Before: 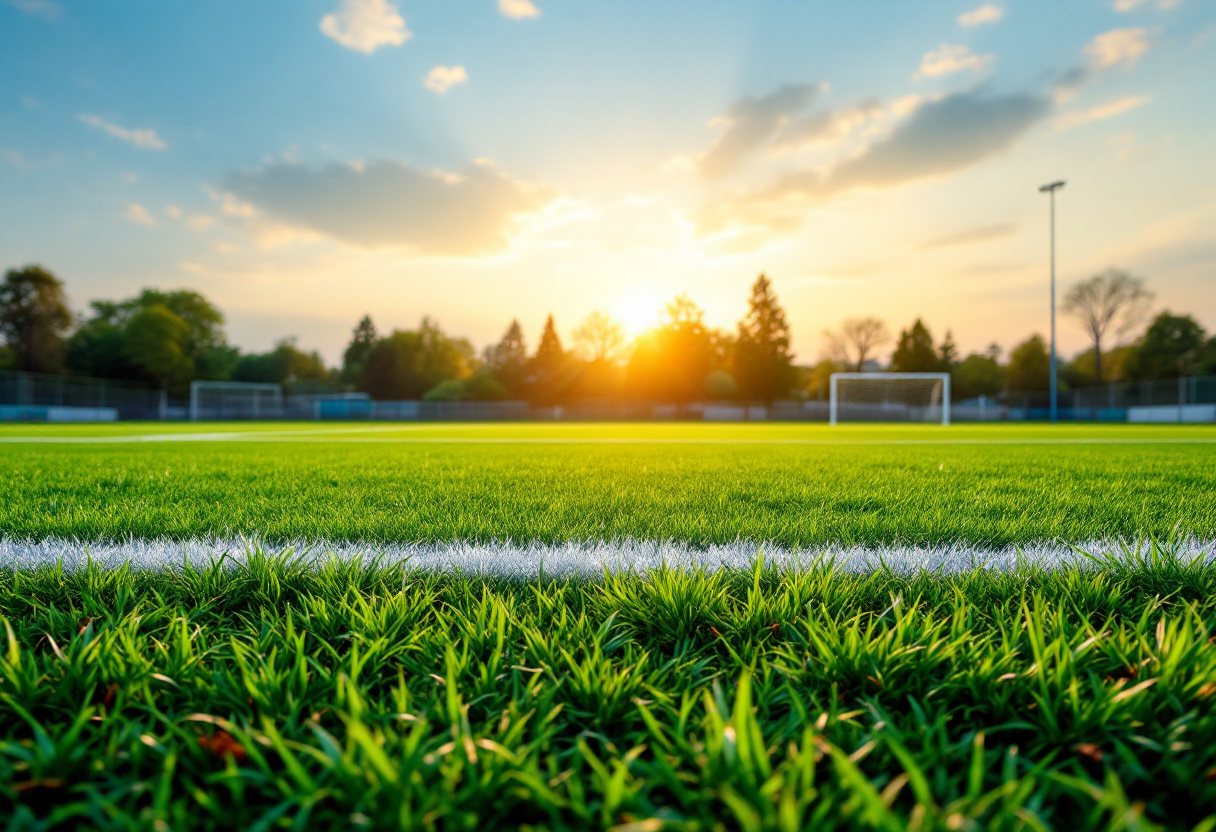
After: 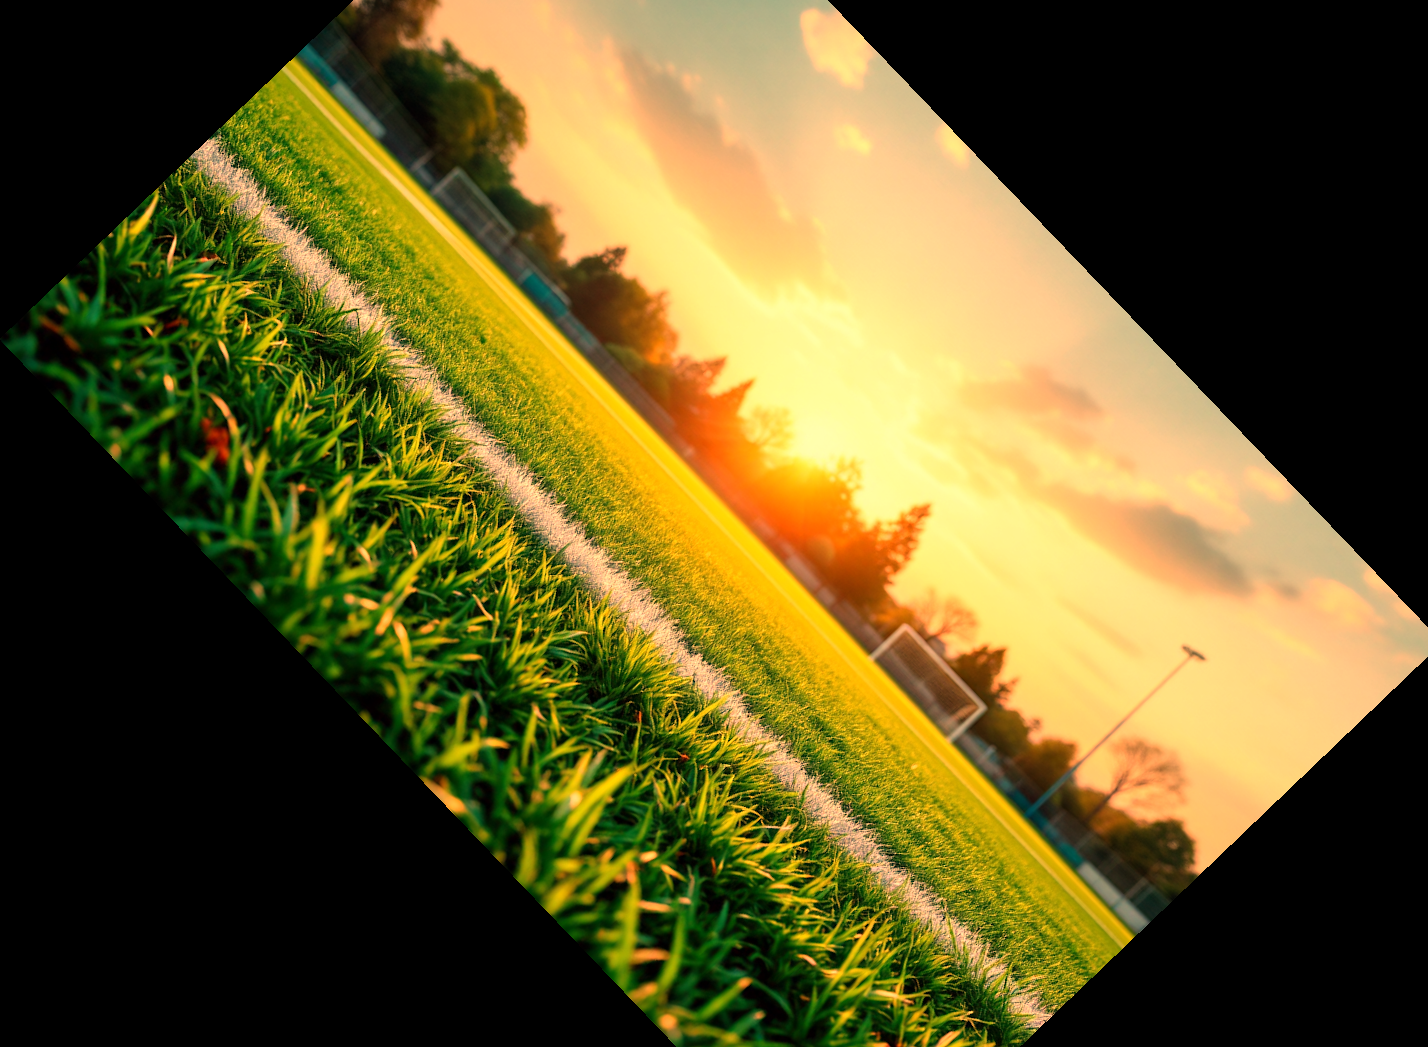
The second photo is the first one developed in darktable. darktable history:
crop and rotate: angle -46.26°, top 16.234%, right 0.912%, bottom 11.704%
white balance: red 1.467, blue 0.684
